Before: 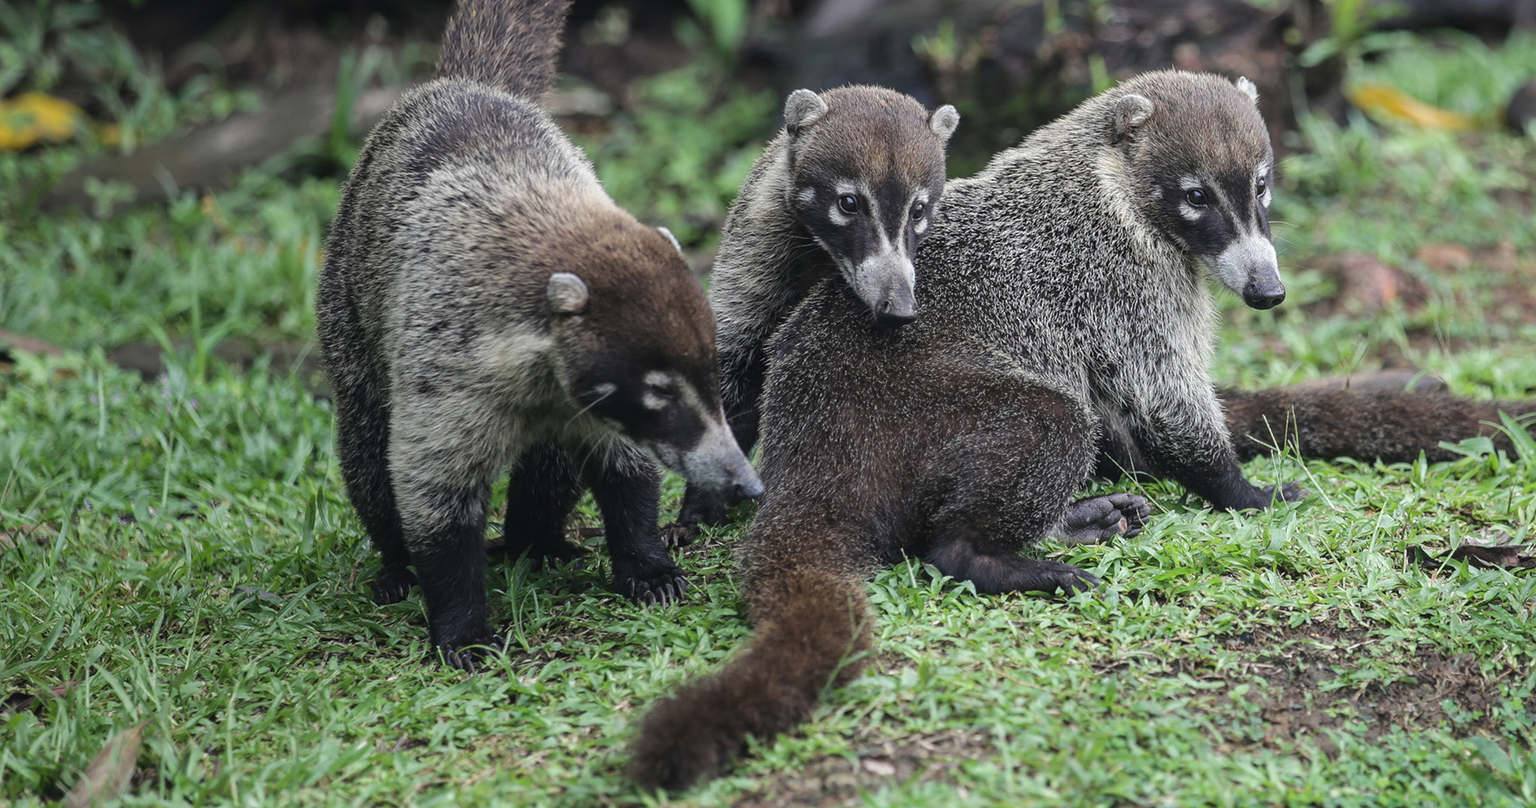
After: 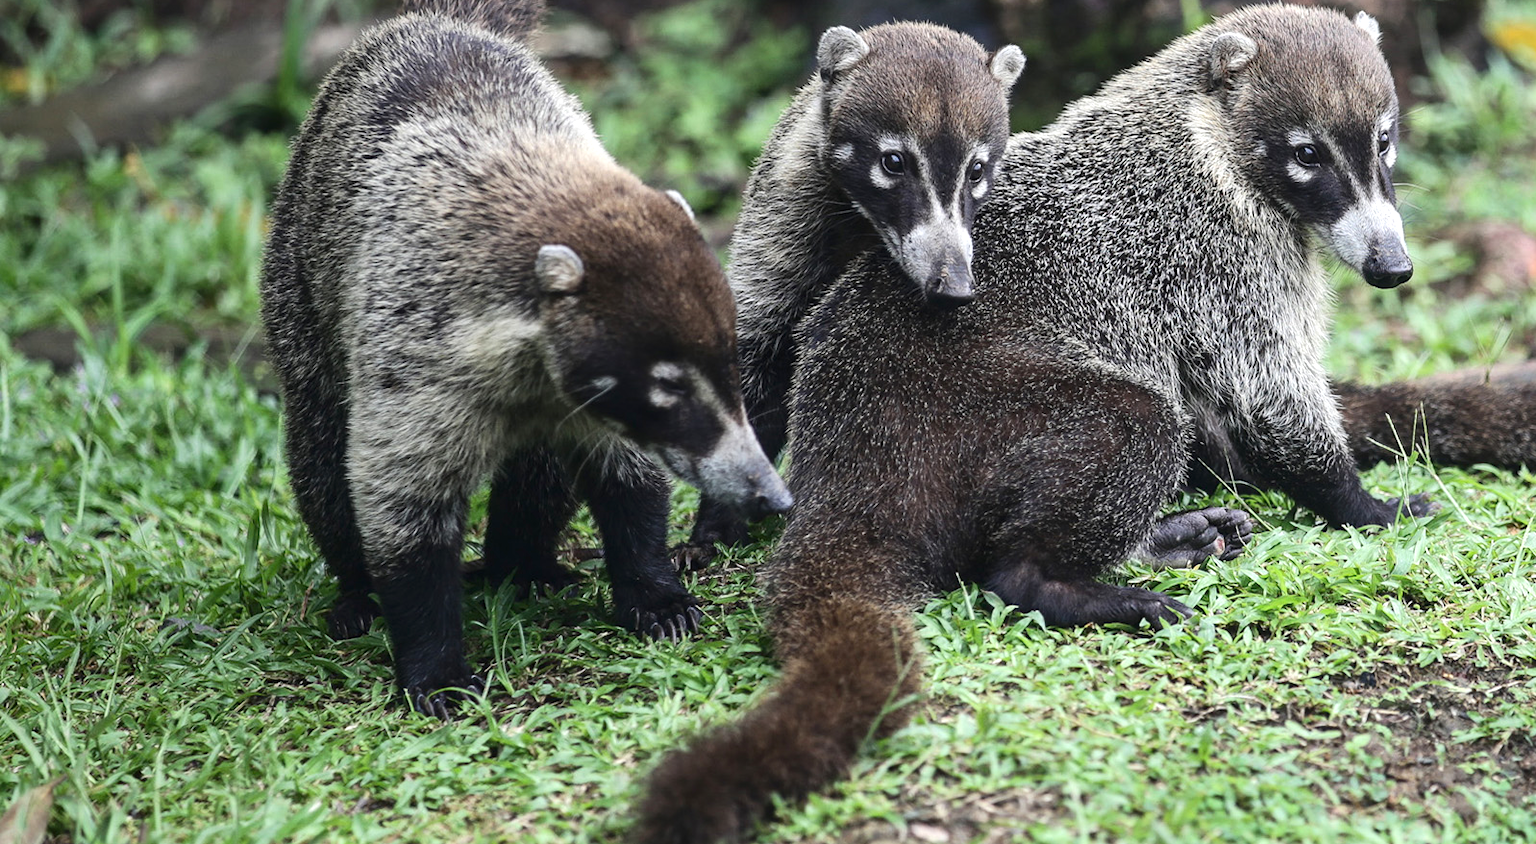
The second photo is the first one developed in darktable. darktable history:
exposure: black level correction 0.001, exposure 0.499 EV, compensate exposure bias true, compensate highlight preservation false
crop: left 6.349%, top 8.337%, right 9.536%, bottom 3.712%
tone equalizer: edges refinement/feathering 500, mask exposure compensation -1.57 EV, preserve details no
tone curve: curves: ch0 [(0.016, 0.011) (0.204, 0.146) (0.515, 0.476) (0.78, 0.795) (1, 0.981)], color space Lab, independent channels, preserve colors none
